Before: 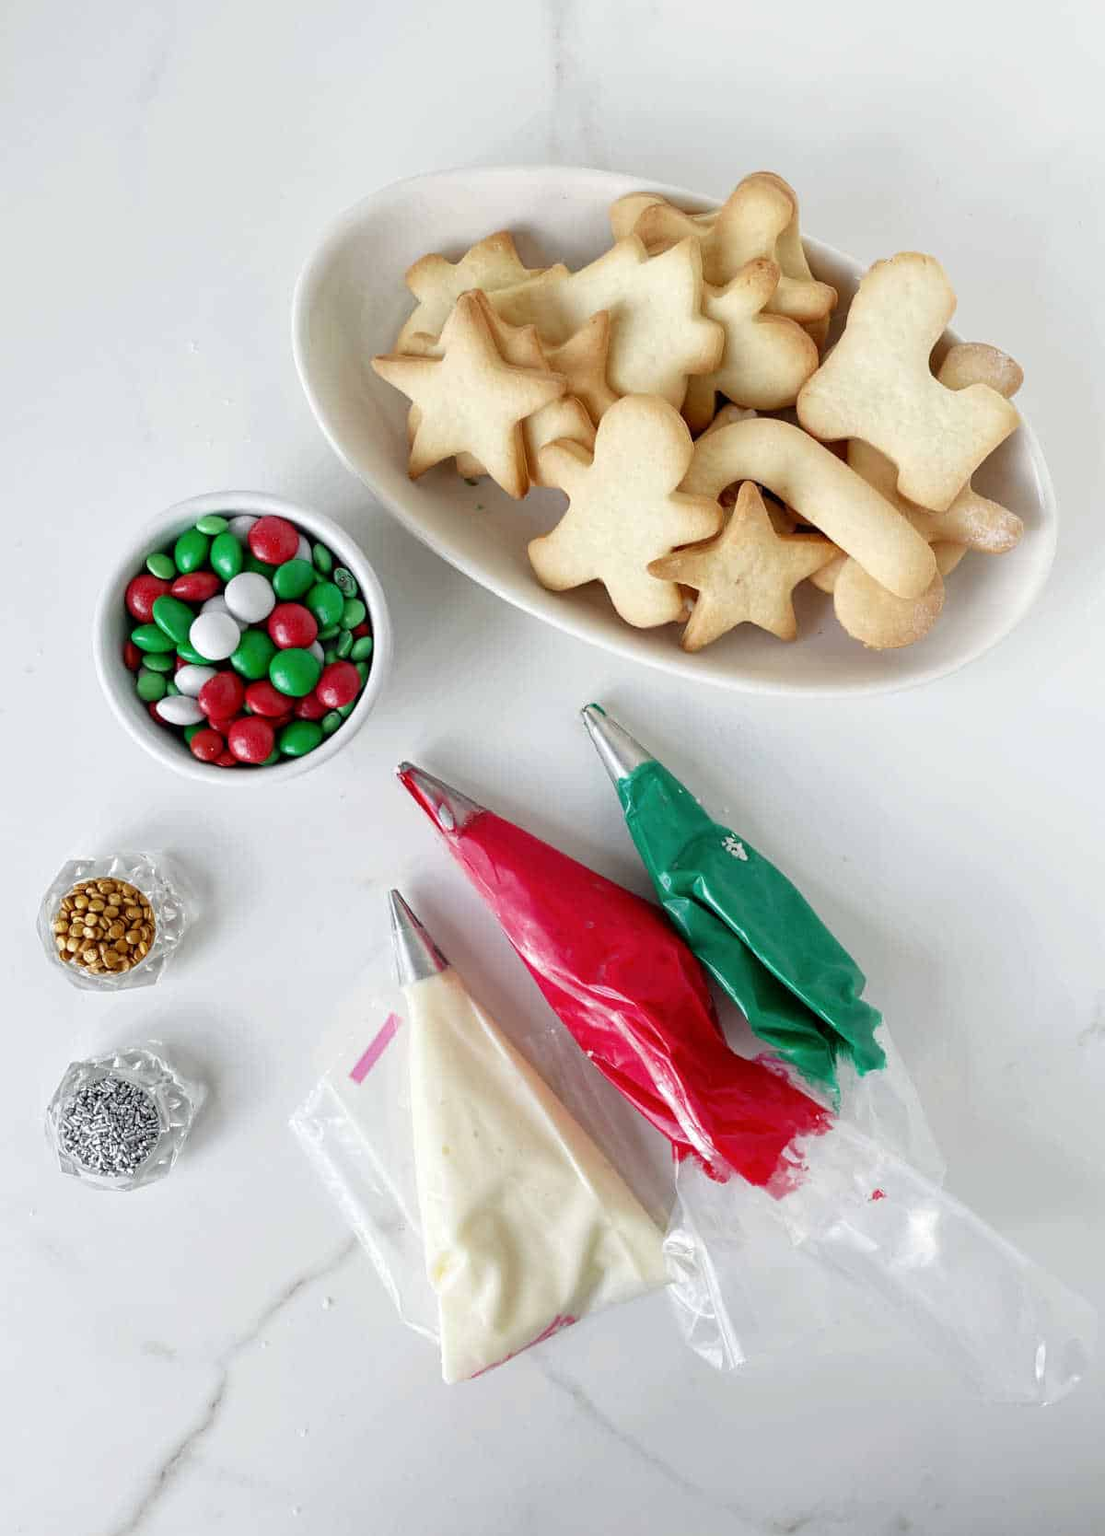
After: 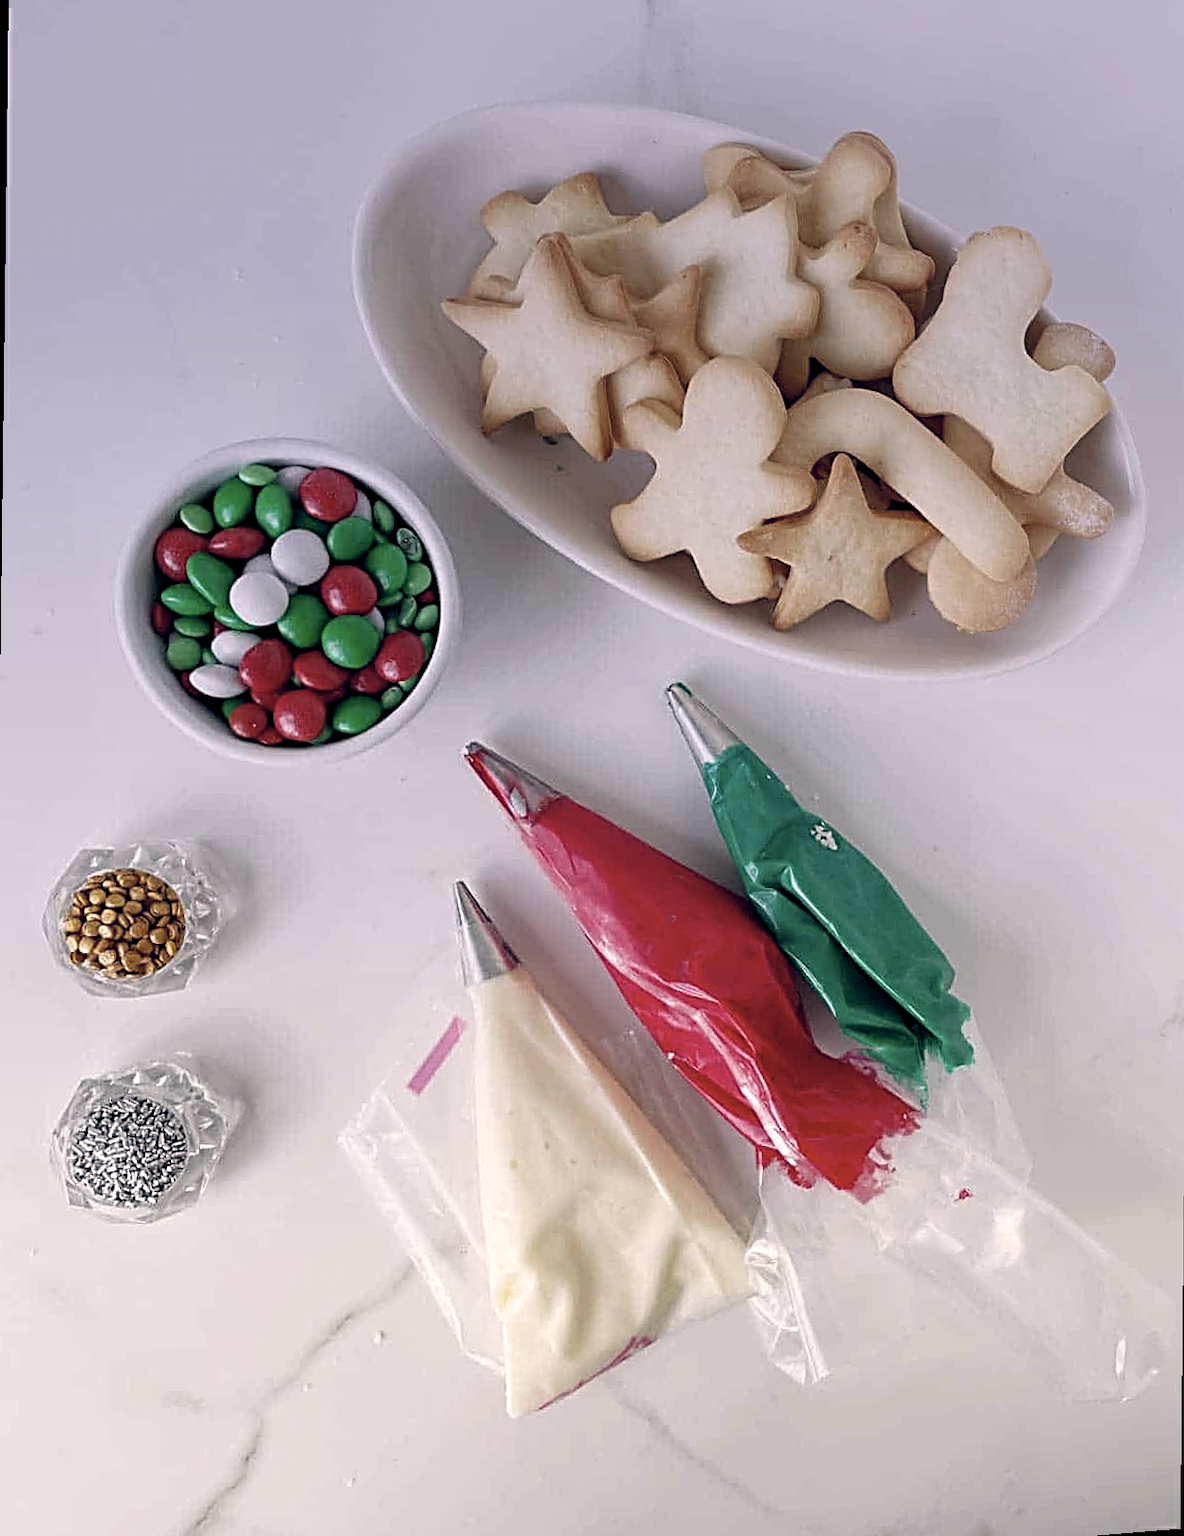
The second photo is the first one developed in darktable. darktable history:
sharpen: radius 2.817, amount 0.715
rotate and perspective: rotation 0.679°, lens shift (horizontal) 0.136, crop left 0.009, crop right 0.991, crop top 0.078, crop bottom 0.95
contrast equalizer: y [[0.5 ×6], [0.5 ×6], [0.5, 0.5, 0.501, 0.545, 0.707, 0.863], [0 ×6], [0 ×6]]
graduated density: hue 238.83°, saturation 50%
color balance rgb: shadows lift › hue 87.51°, highlights gain › chroma 0.68%, highlights gain › hue 55.1°, global offset › chroma 0.13%, global offset › hue 253.66°, linear chroma grading › global chroma 0.5%, perceptual saturation grading › global saturation 16.38%
color correction: highlights a* 5.59, highlights b* 5.24, saturation 0.68
